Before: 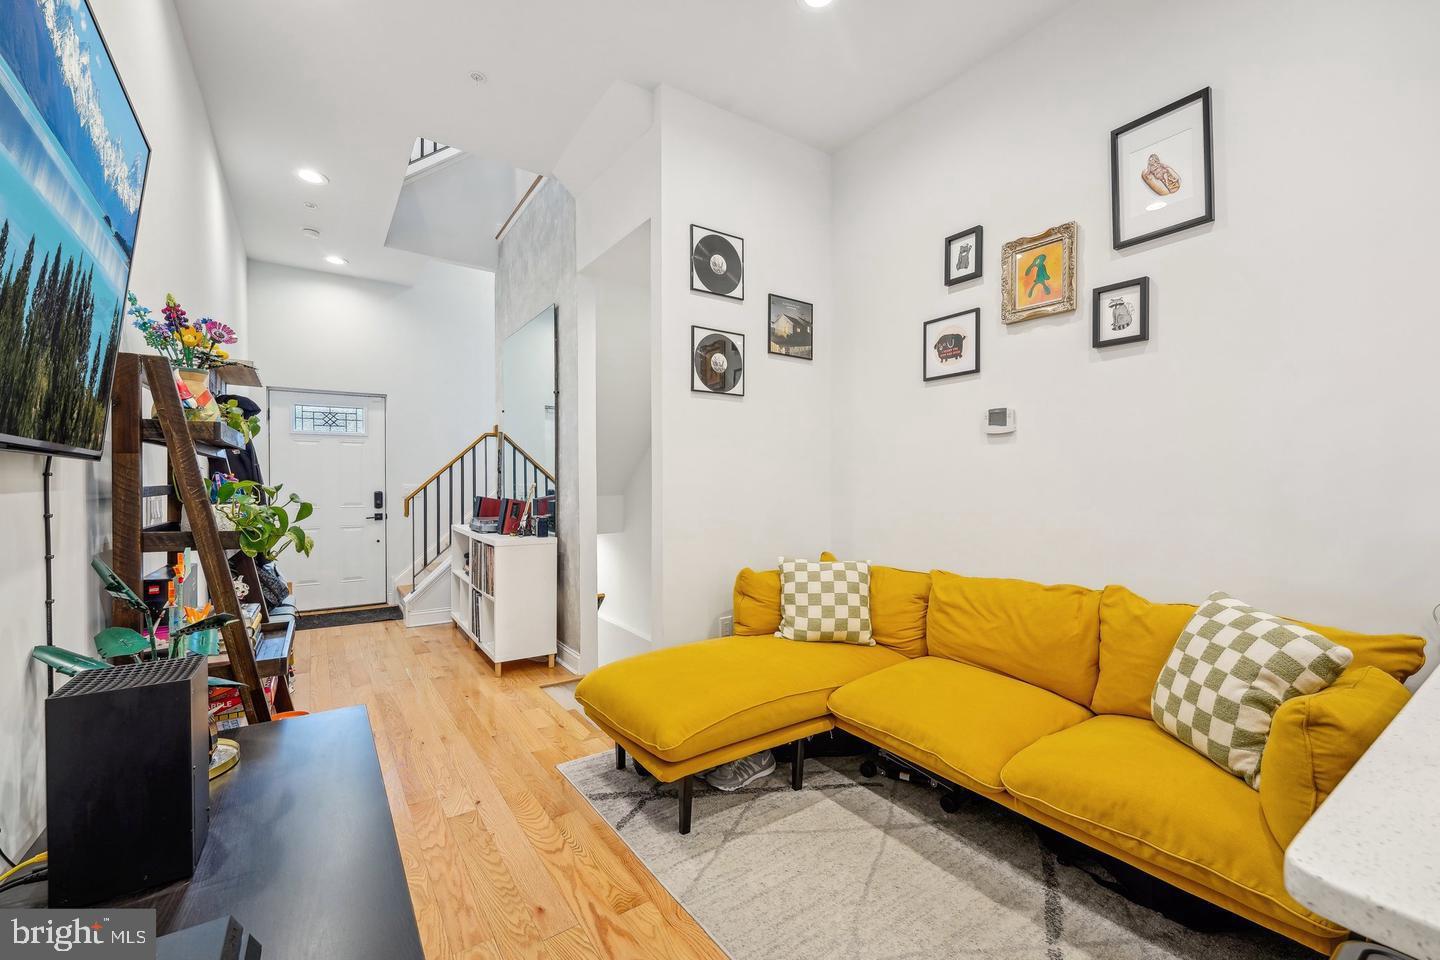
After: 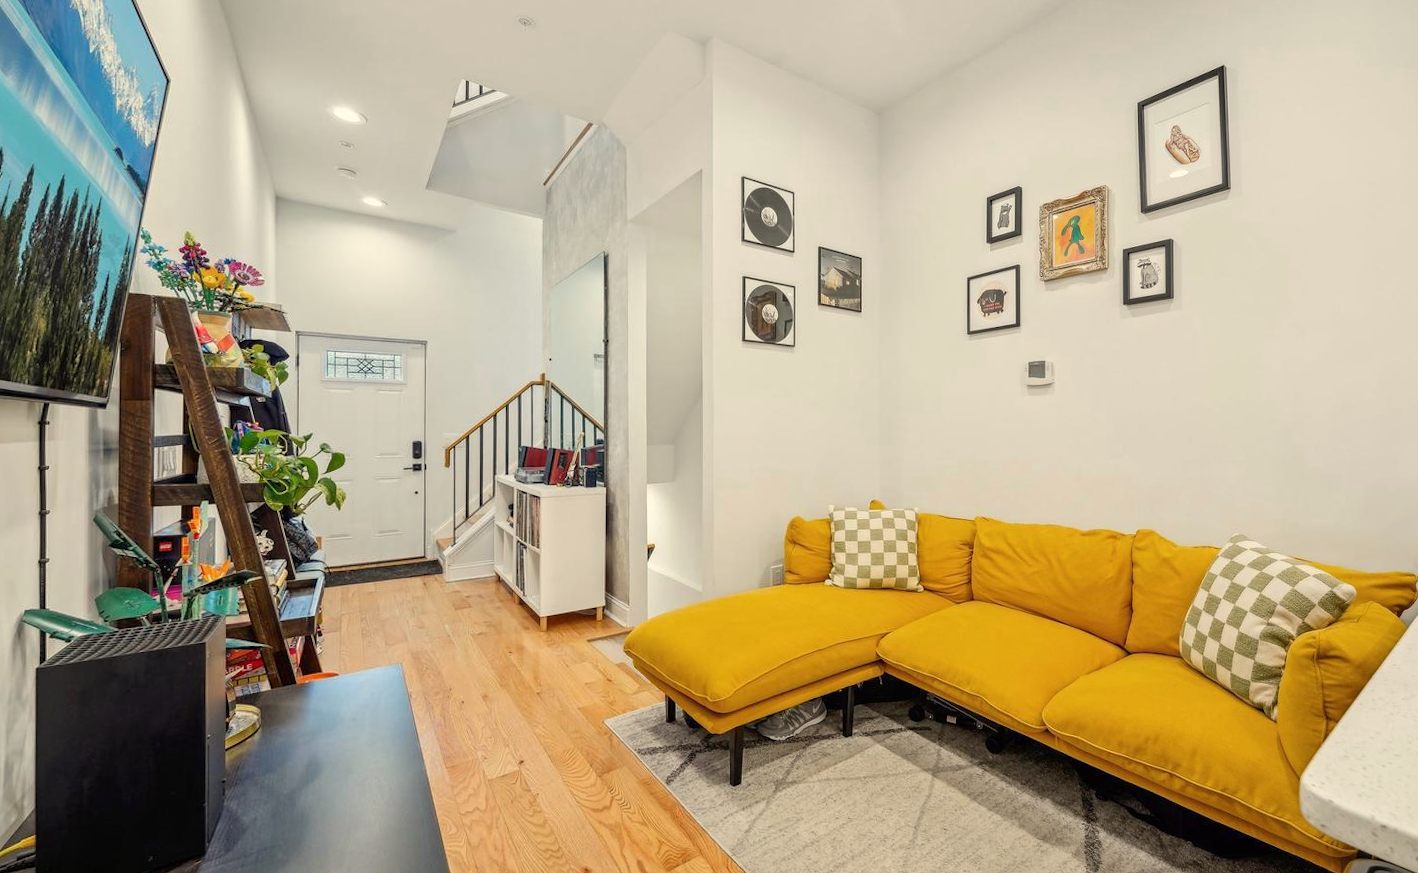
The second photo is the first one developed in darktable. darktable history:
white balance: red 1.029, blue 0.92
rotate and perspective: rotation -0.013°, lens shift (vertical) -0.027, lens shift (horizontal) 0.178, crop left 0.016, crop right 0.989, crop top 0.082, crop bottom 0.918
